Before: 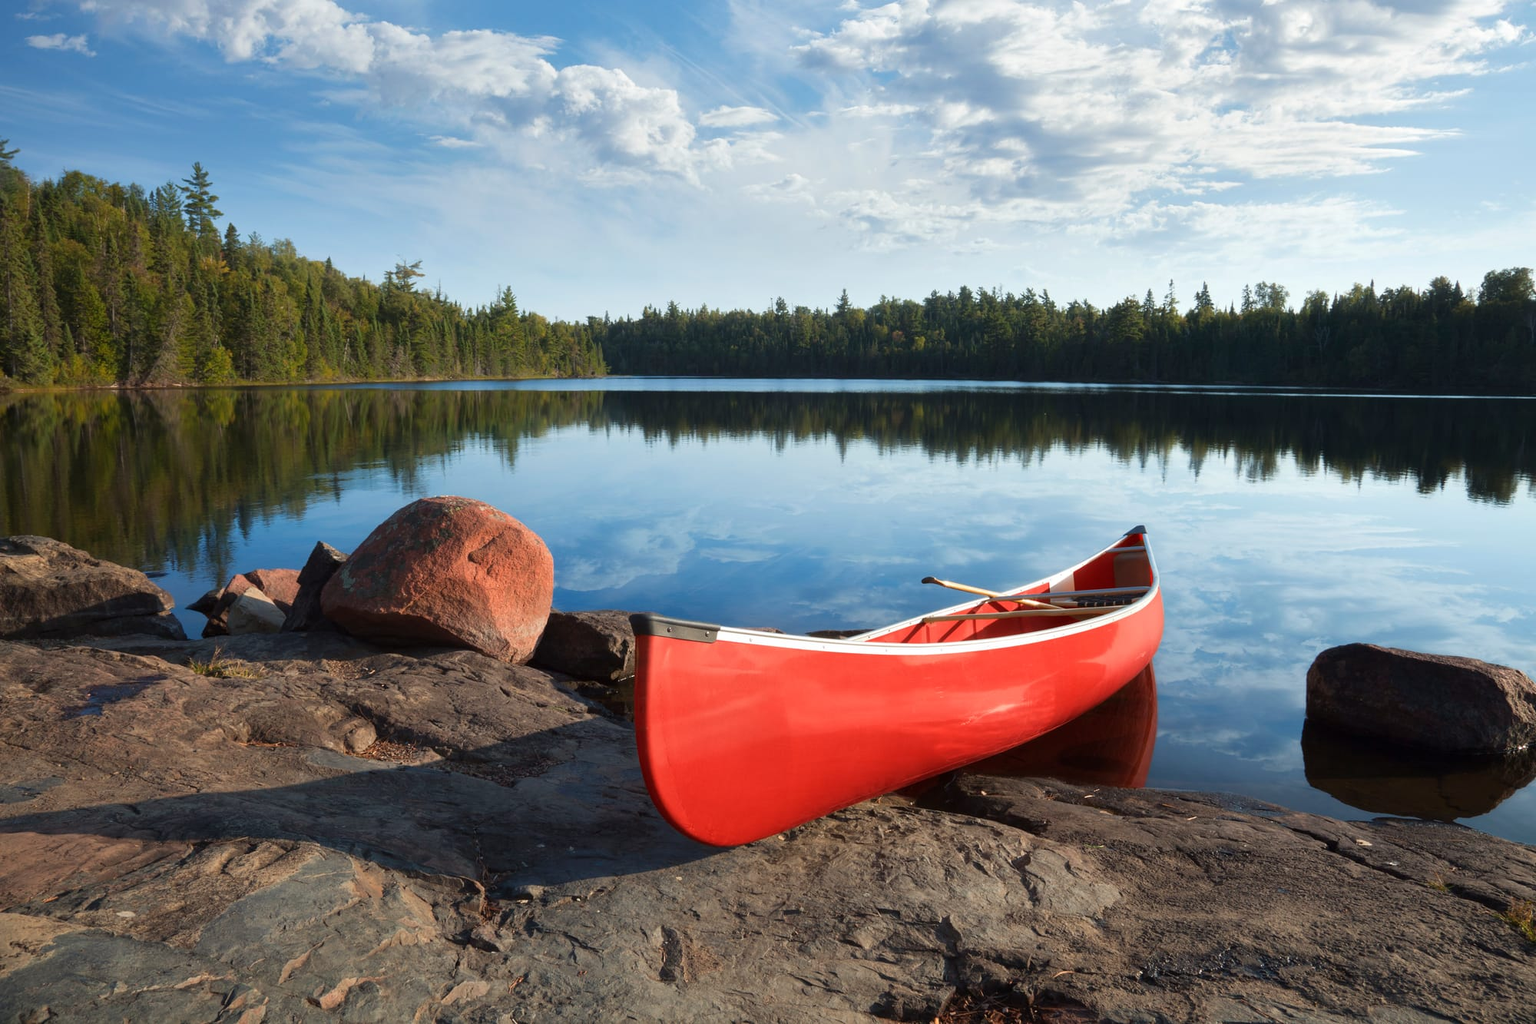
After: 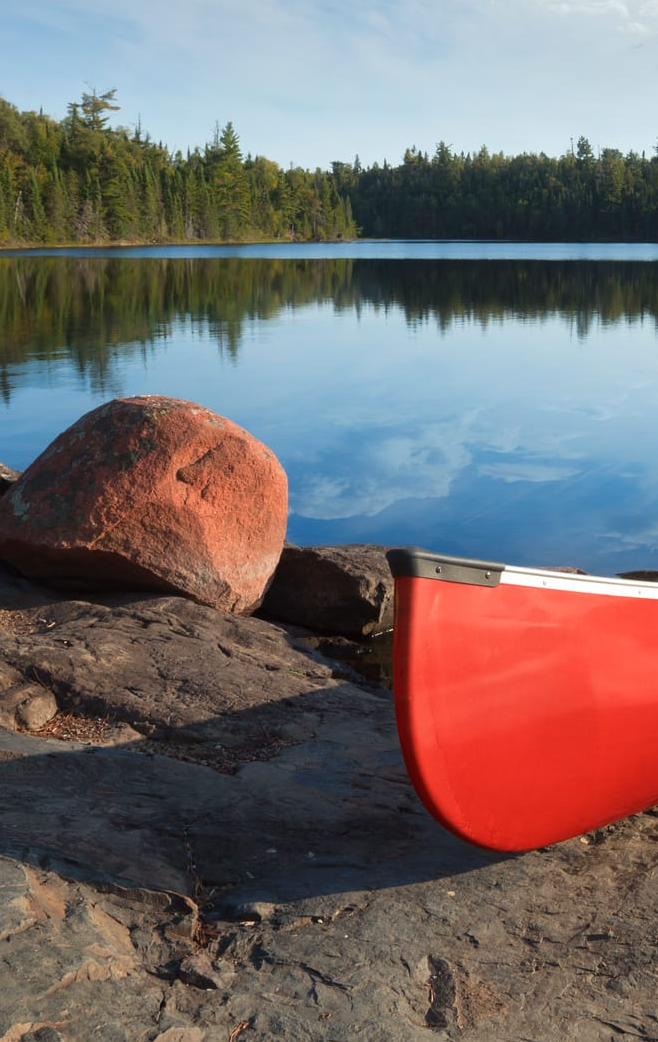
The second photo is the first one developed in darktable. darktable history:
crop and rotate: left 21.678%, top 18.791%, right 45.414%, bottom 2.971%
